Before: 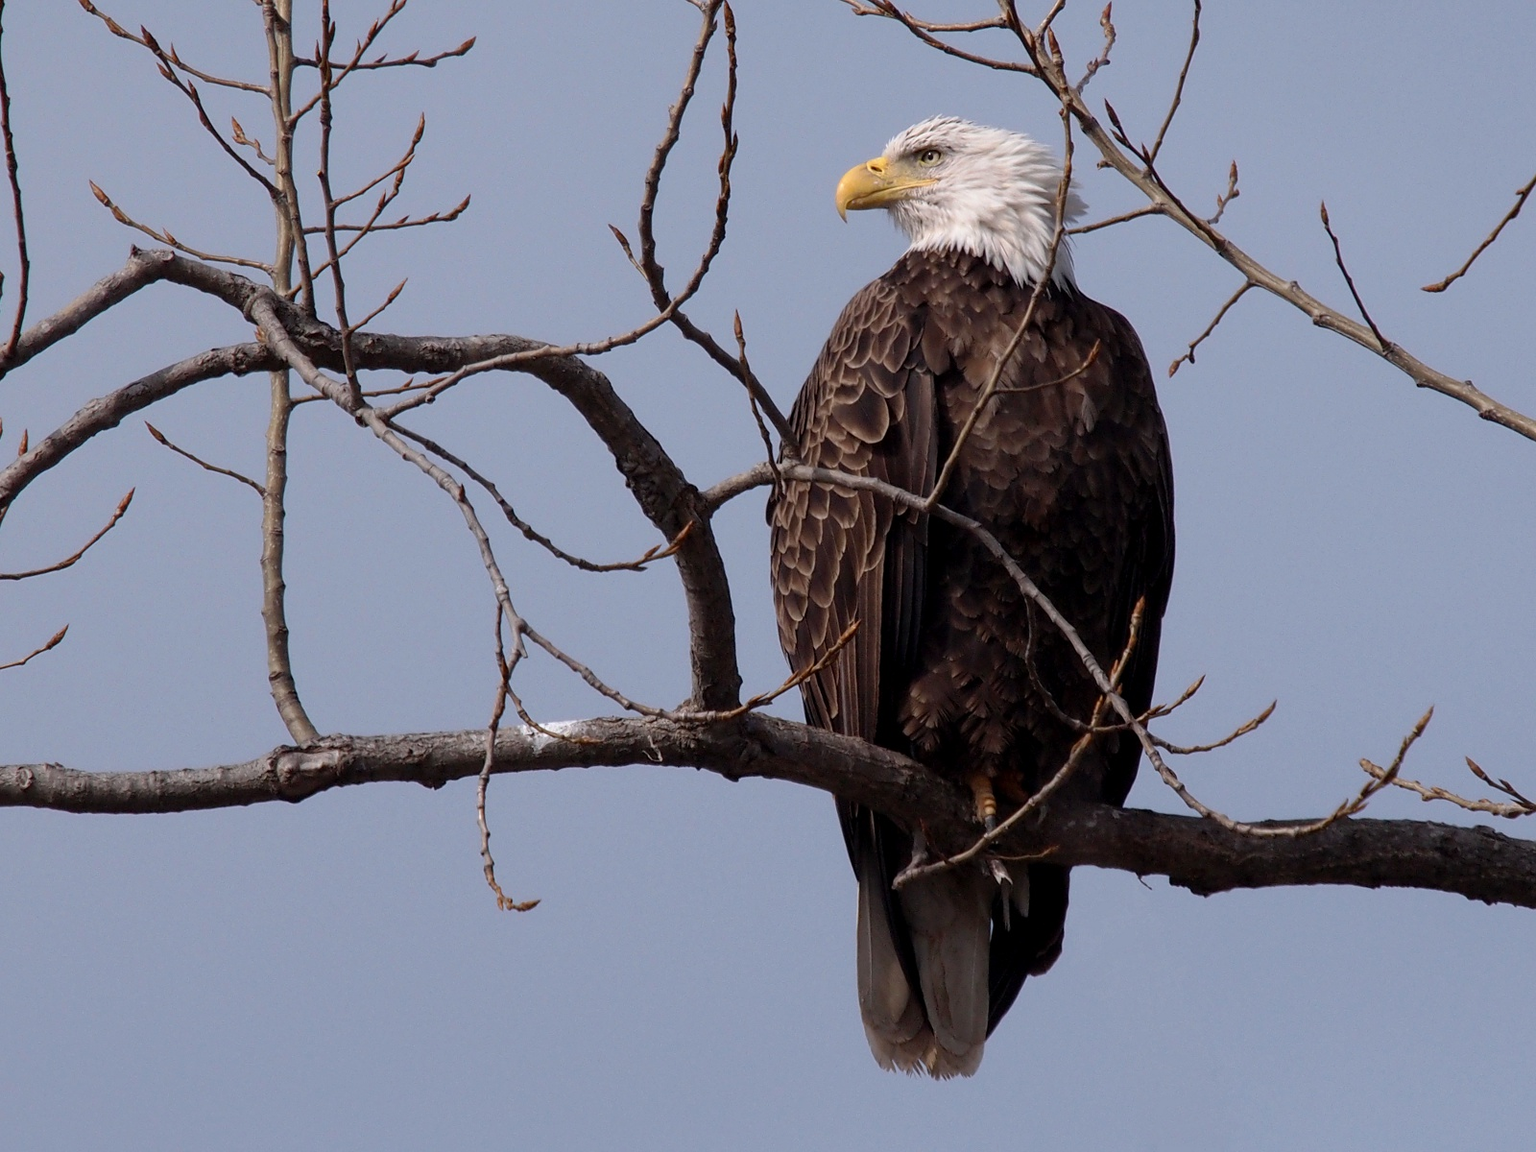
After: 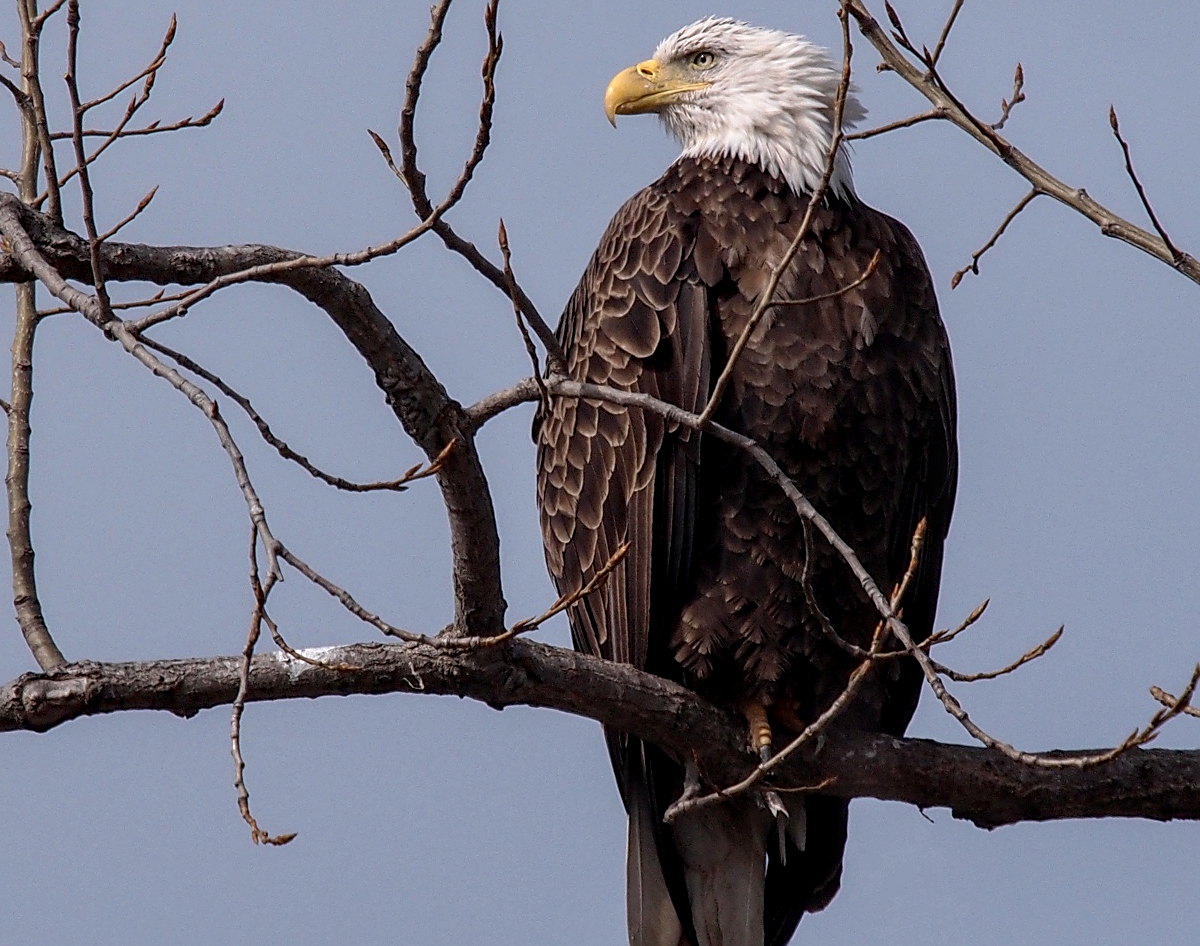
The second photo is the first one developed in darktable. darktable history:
crop: left 16.679%, top 8.674%, right 8.298%, bottom 12.459%
sharpen: on, module defaults
local contrast: detail 130%
